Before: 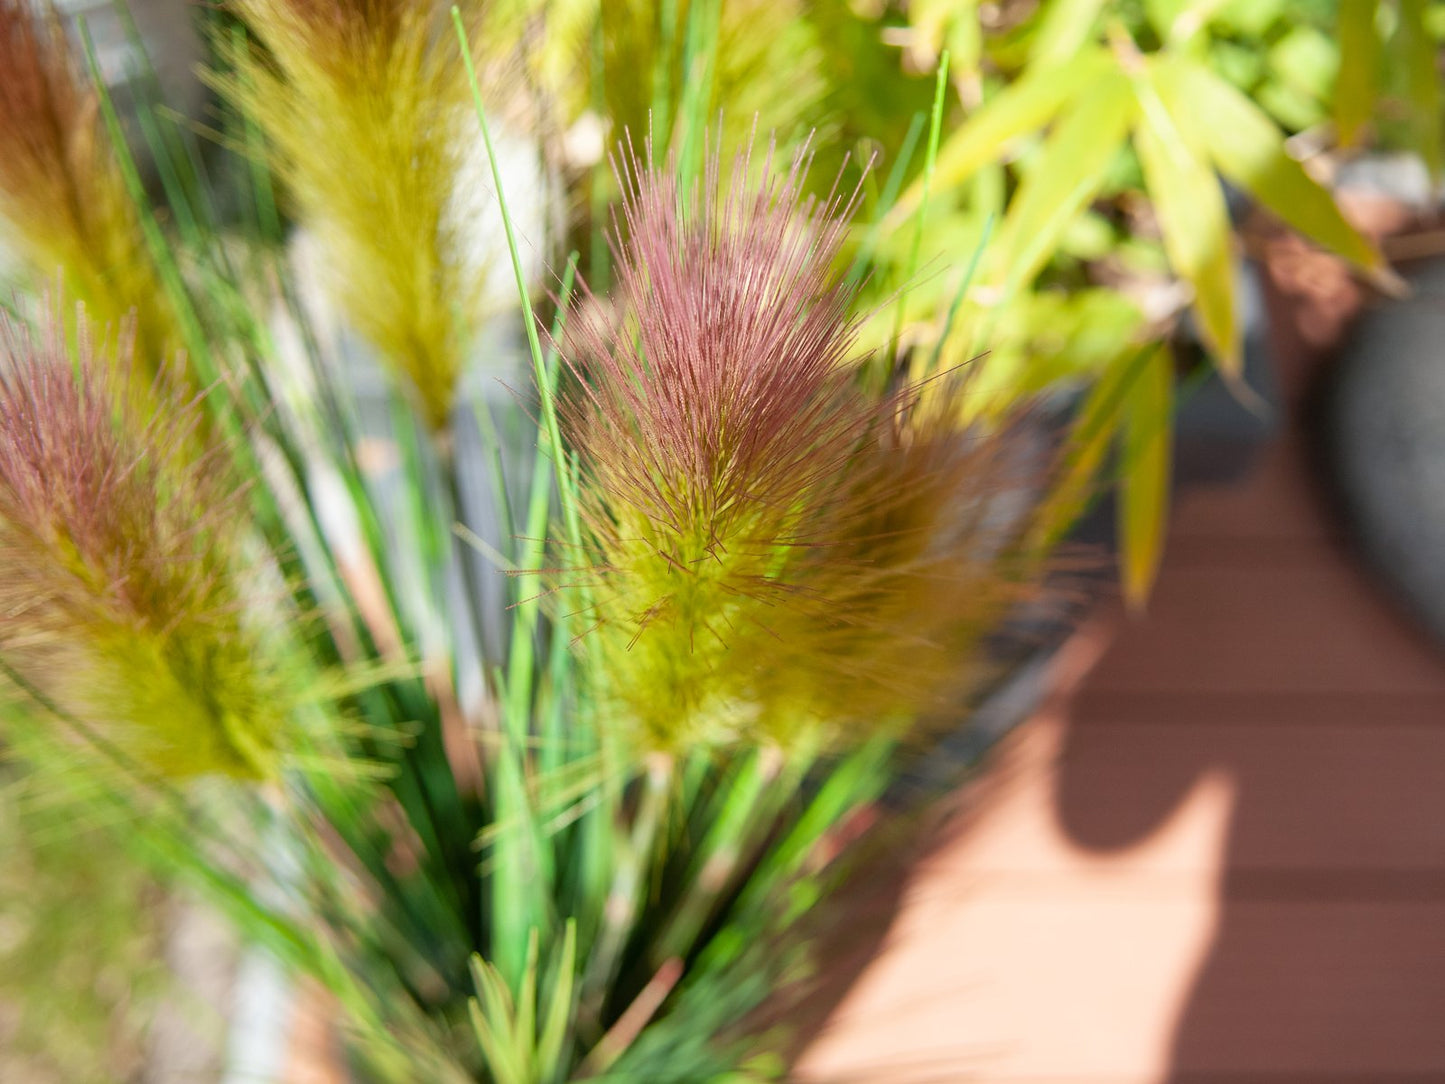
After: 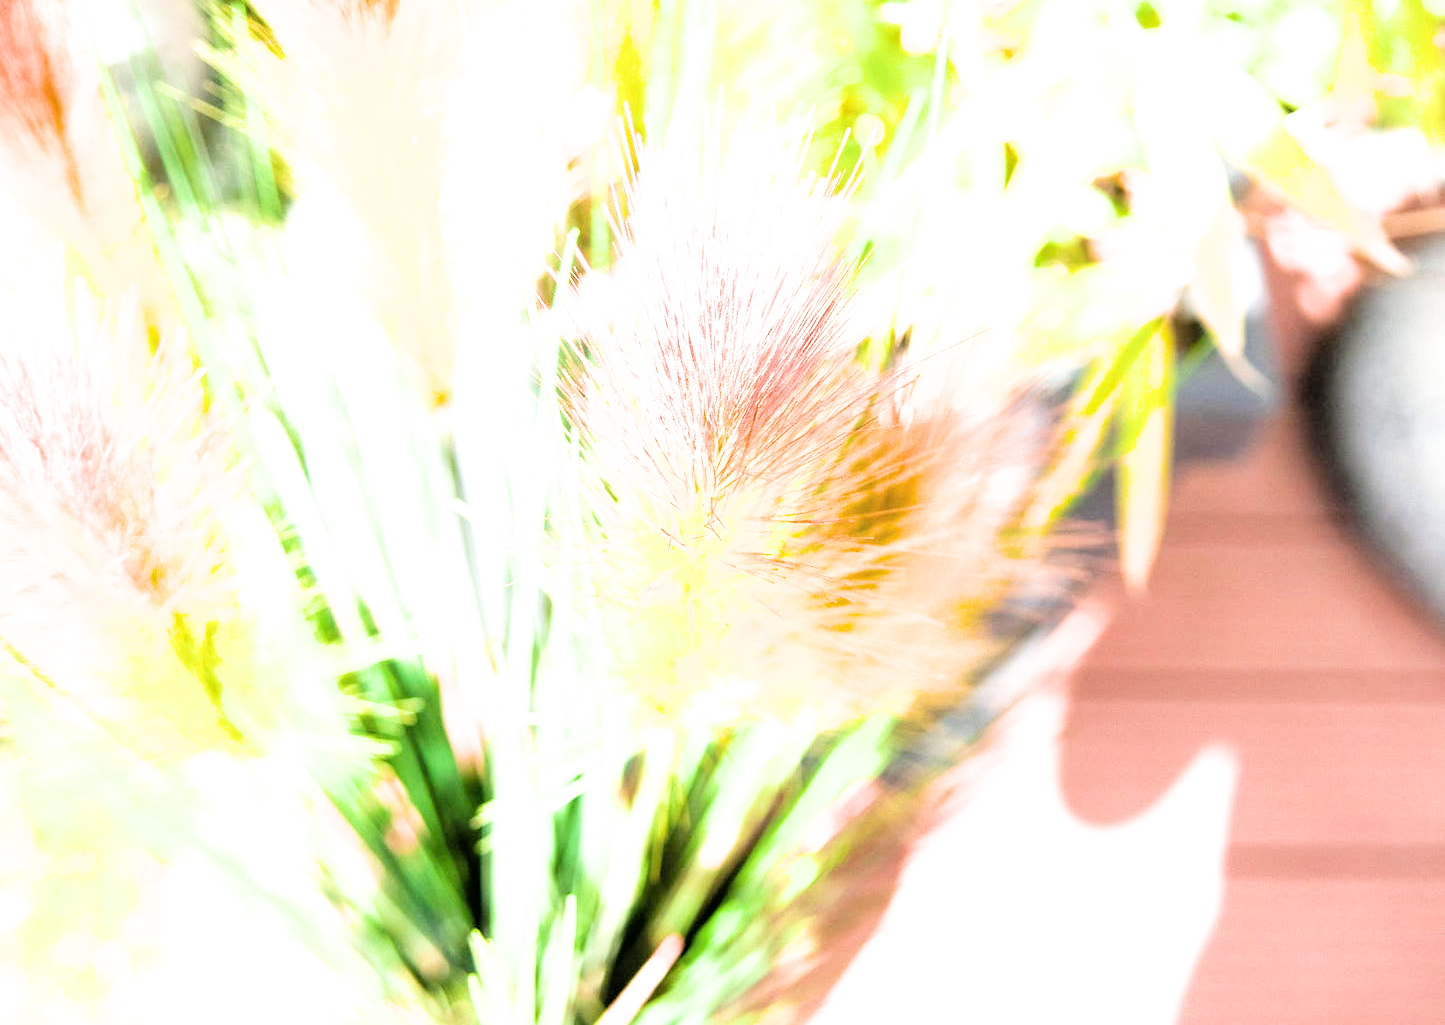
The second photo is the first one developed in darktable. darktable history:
exposure: exposure 2.013 EV, compensate exposure bias true, compensate highlight preservation false
tone equalizer: -8 EV -0.766 EV, -7 EV -0.731 EV, -6 EV -0.588 EV, -5 EV -0.38 EV, -3 EV 0.402 EV, -2 EV 0.6 EV, -1 EV 0.676 EV, +0 EV 0.756 EV
crop and rotate: top 2.161%, bottom 3.249%
filmic rgb: black relative exposure -5.05 EV, white relative exposure 3.2 EV, hardness 3.43, contrast 1.202, highlights saturation mix -49.63%
